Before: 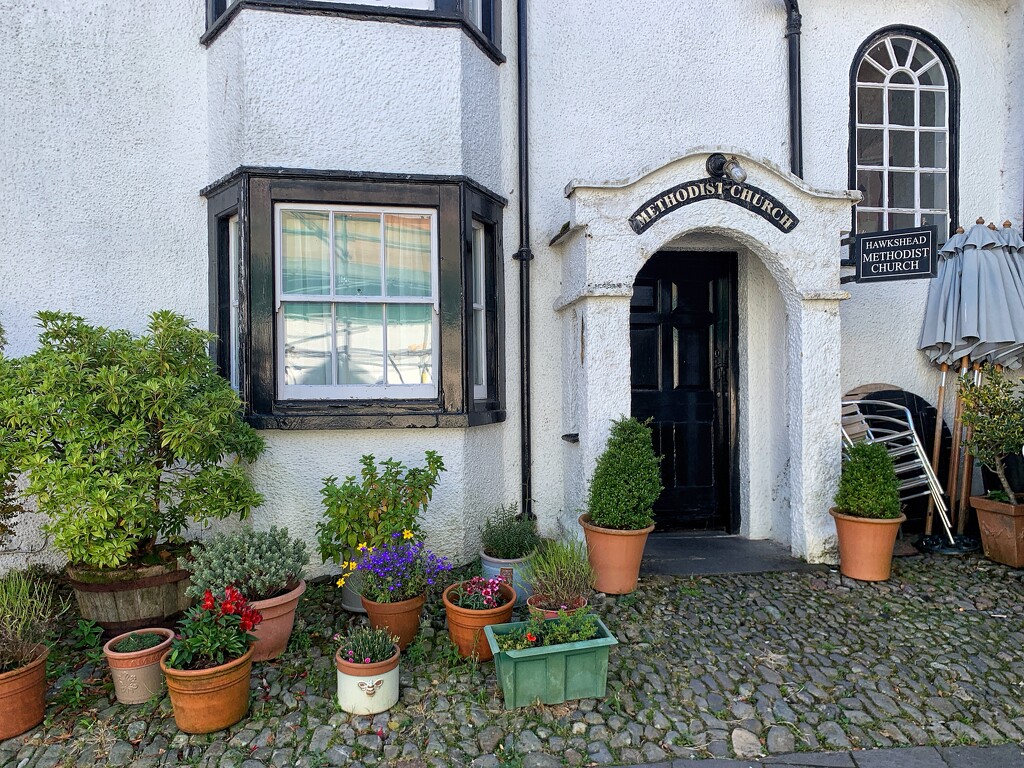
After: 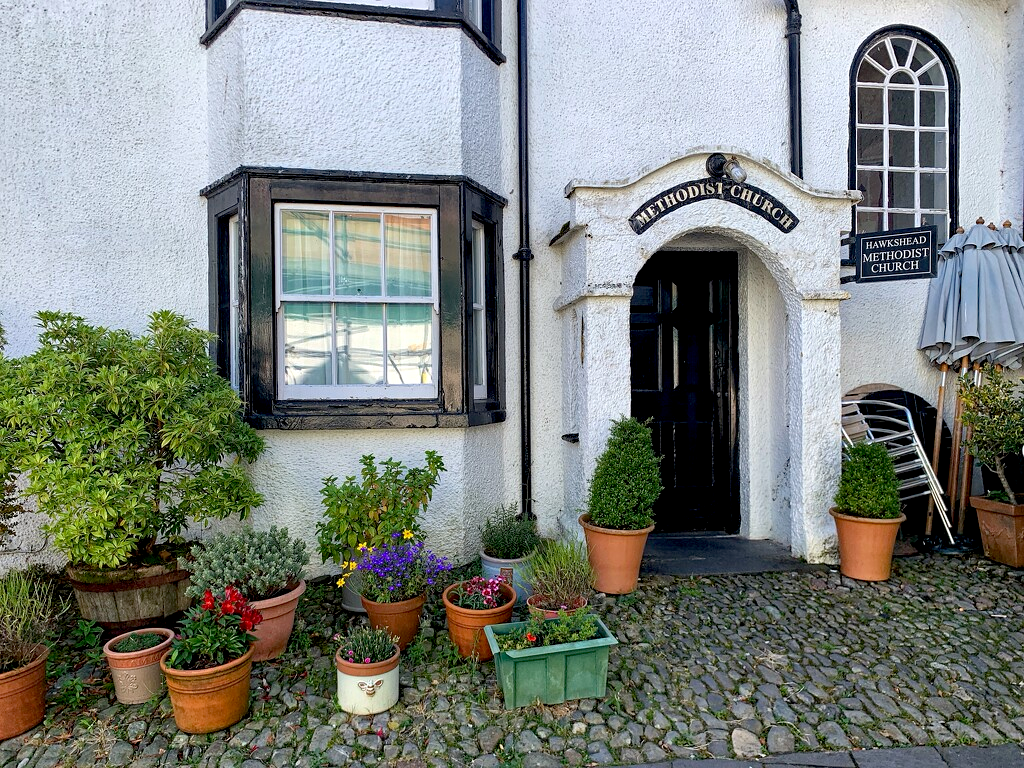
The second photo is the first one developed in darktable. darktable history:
haze removal: compatibility mode true, adaptive false
exposure: black level correction 0.009, exposure 0.111 EV, compensate highlight preservation false
